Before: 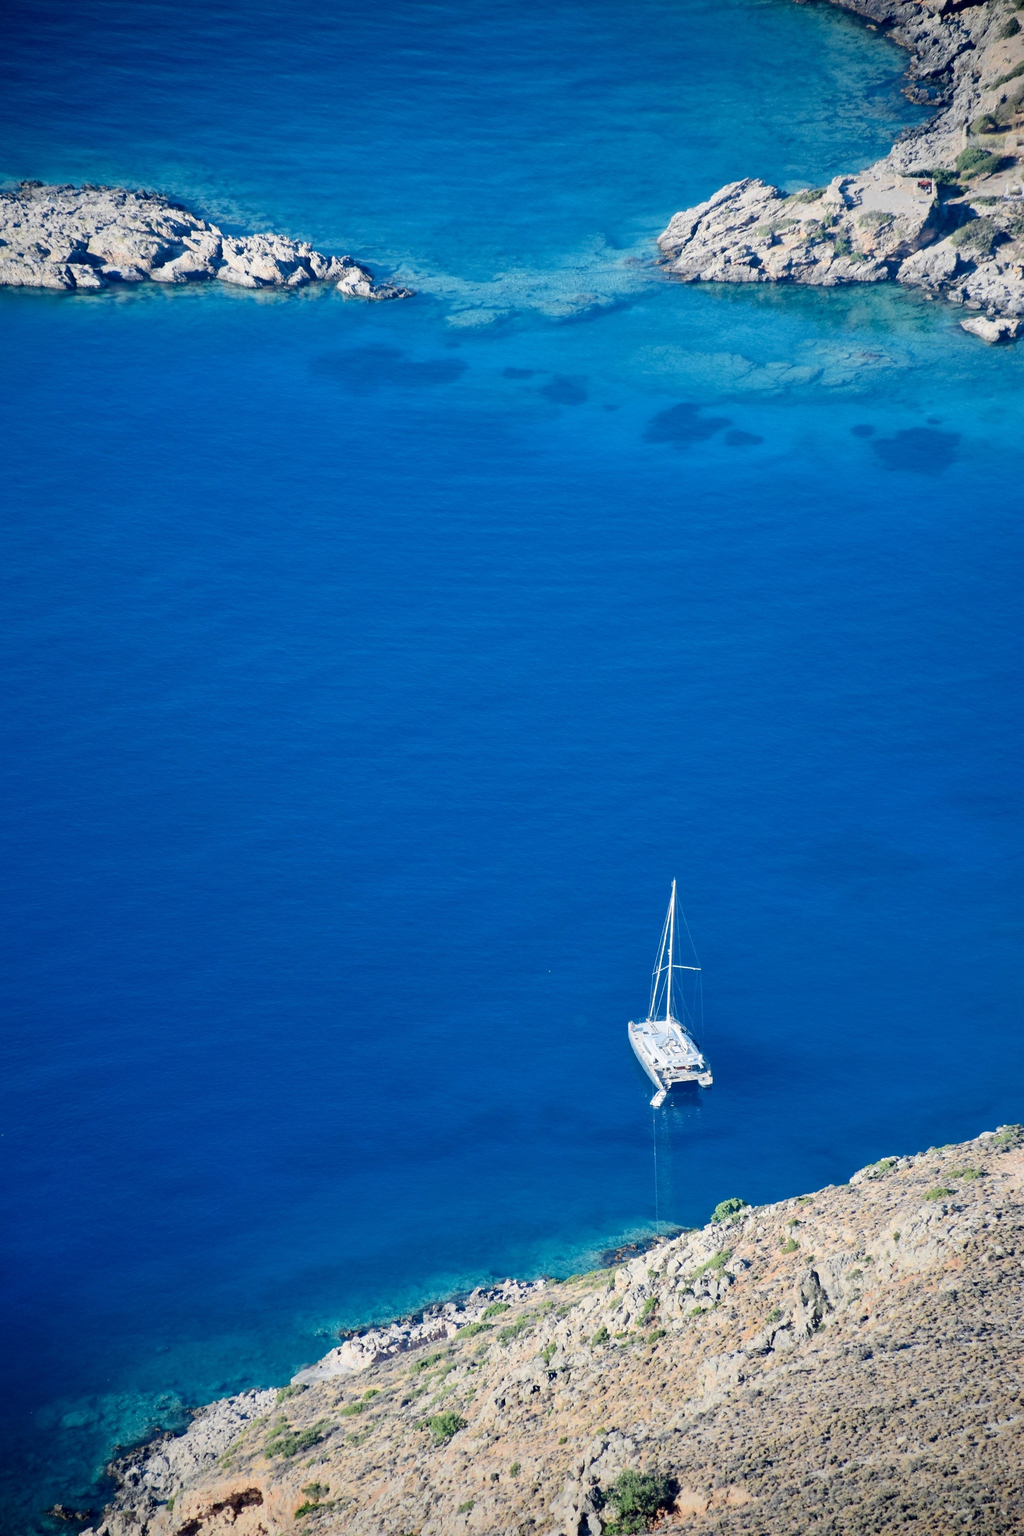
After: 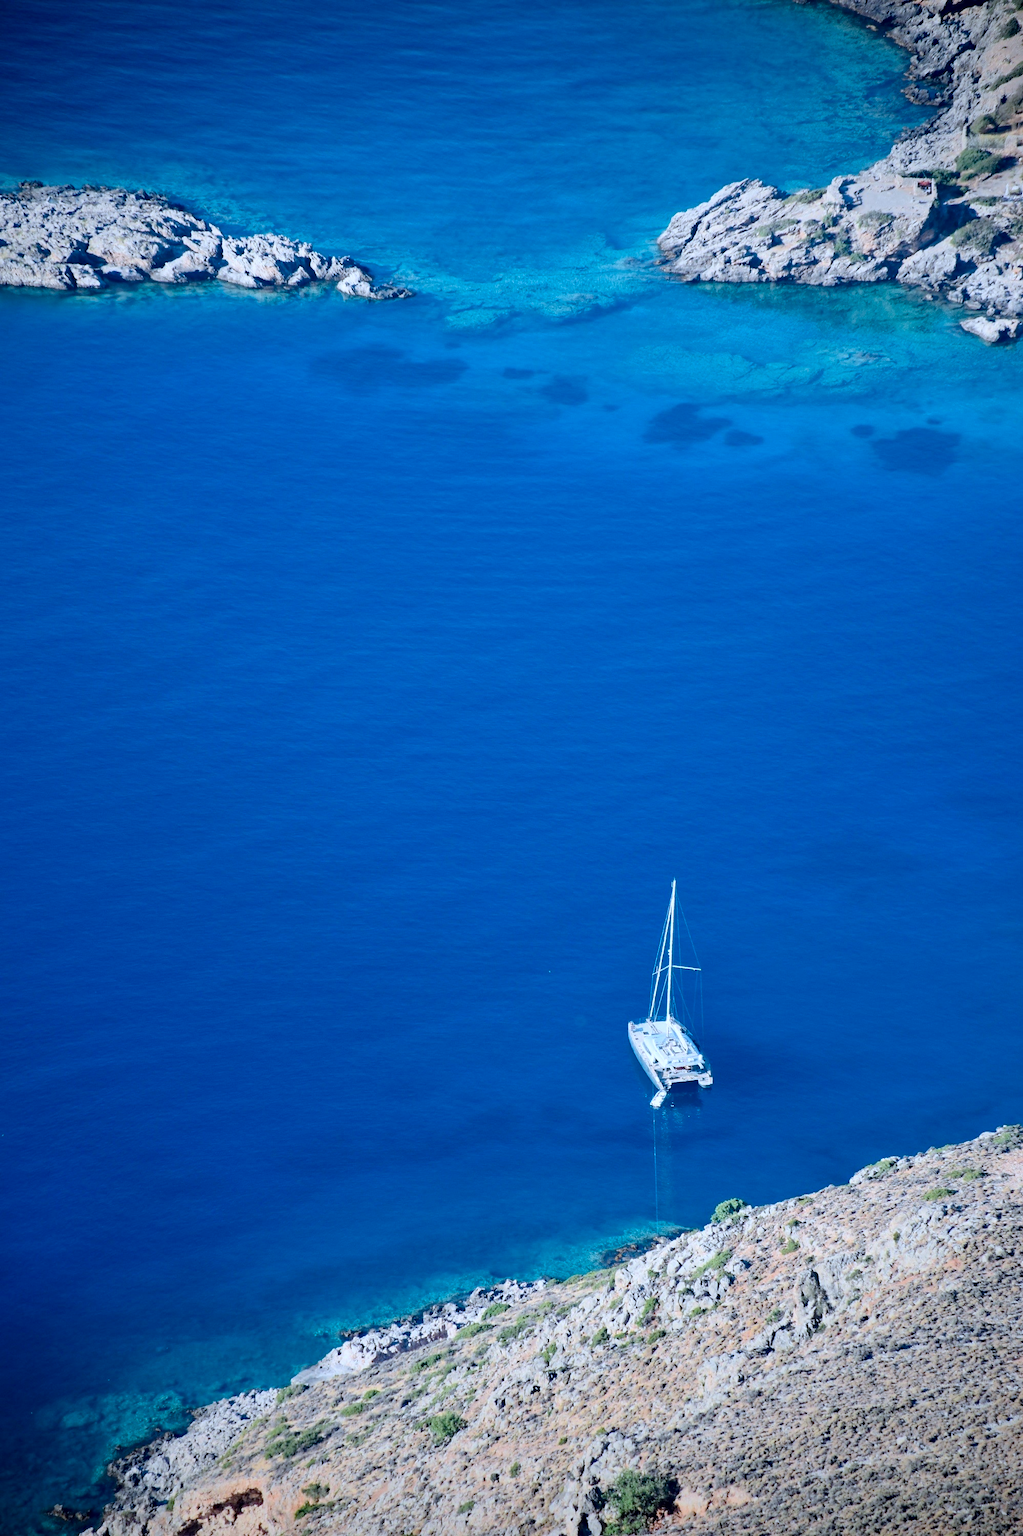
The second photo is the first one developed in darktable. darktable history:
color correction: highlights a* -2.24, highlights b* -18.1
haze removal: adaptive false
